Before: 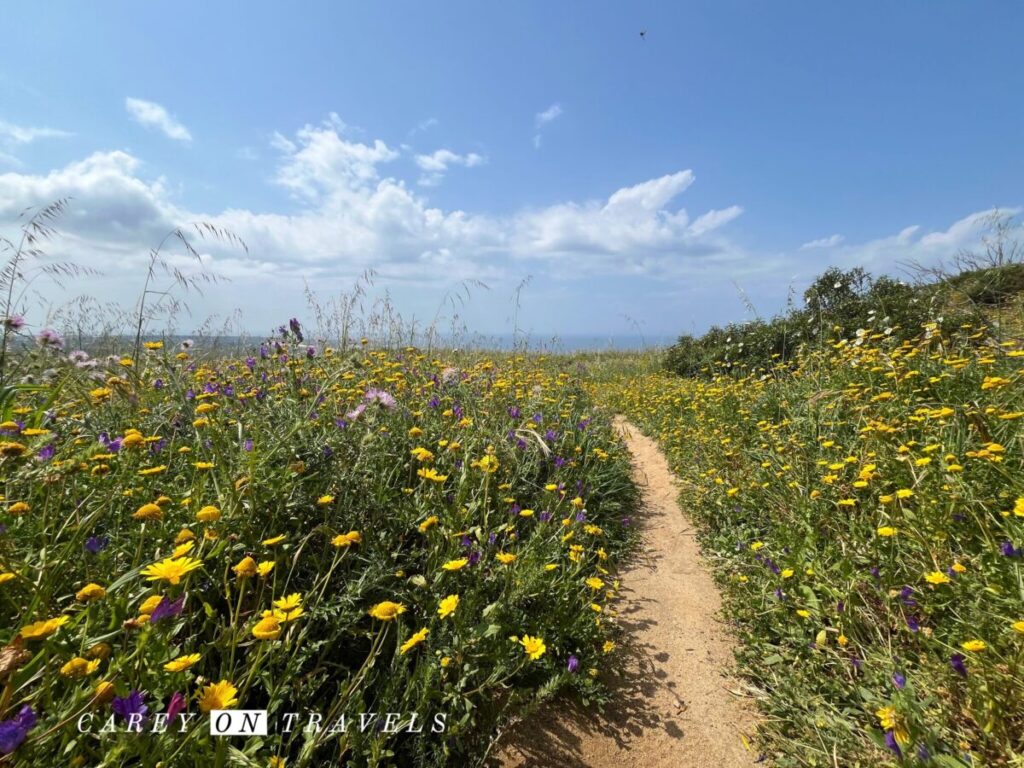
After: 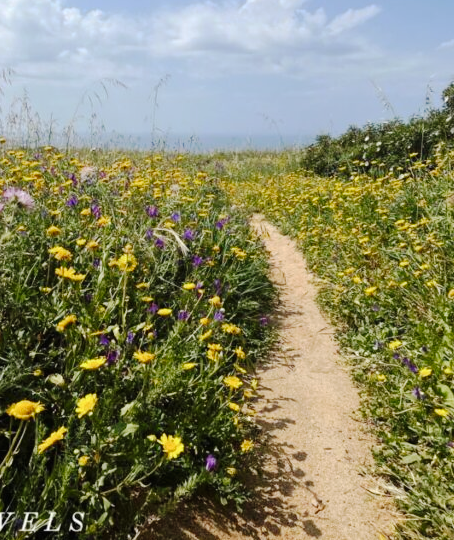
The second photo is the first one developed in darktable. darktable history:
tone curve: curves: ch0 [(0, 0) (0.003, 0.009) (0.011, 0.013) (0.025, 0.022) (0.044, 0.039) (0.069, 0.055) (0.1, 0.077) (0.136, 0.113) (0.177, 0.158) (0.224, 0.213) (0.277, 0.289) (0.335, 0.367) (0.399, 0.451) (0.468, 0.532) (0.543, 0.615) (0.623, 0.696) (0.709, 0.755) (0.801, 0.818) (0.898, 0.893) (1, 1)], preserve colors none
crop: left 35.432%, top 26.233%, right 20.145%, bottom 3.432%
